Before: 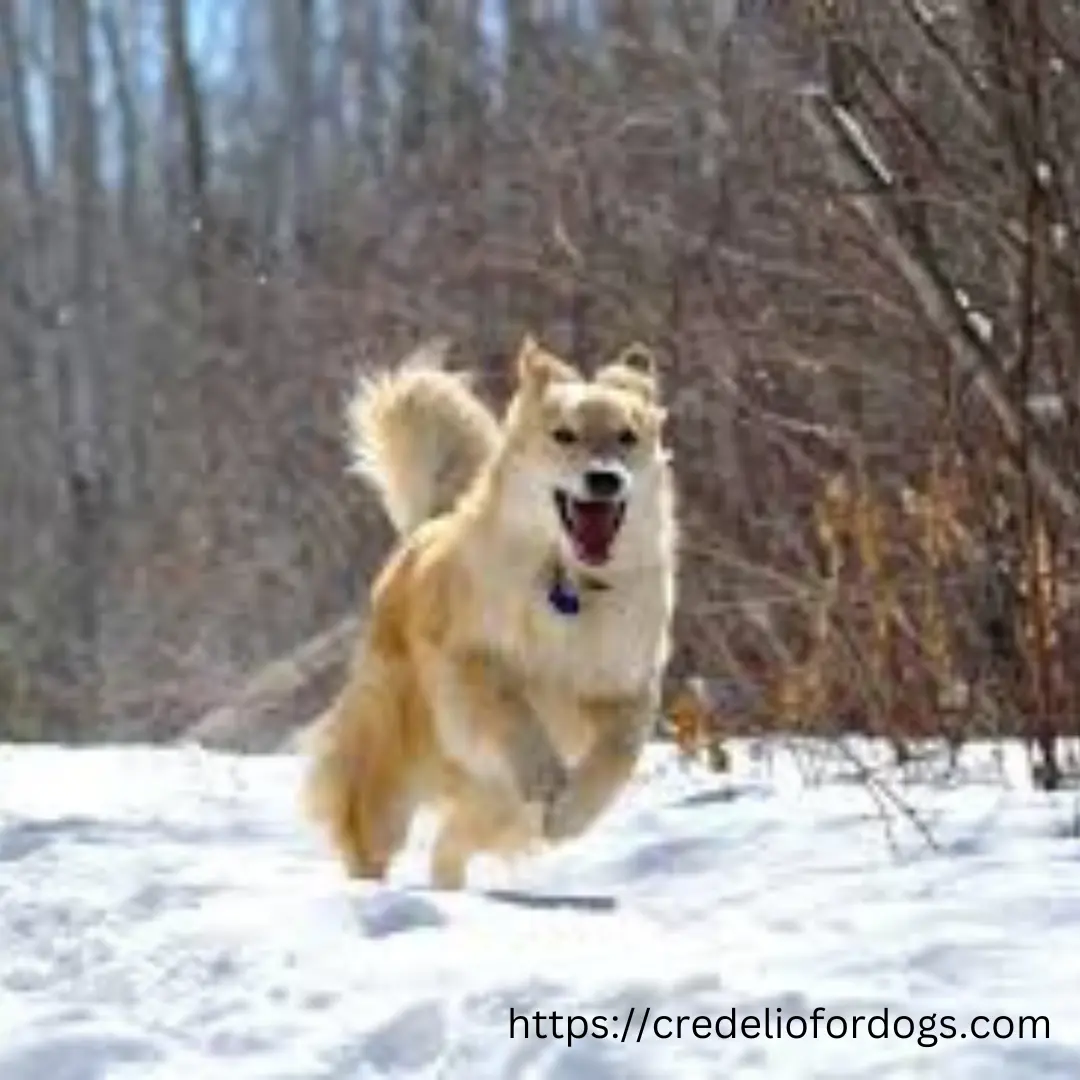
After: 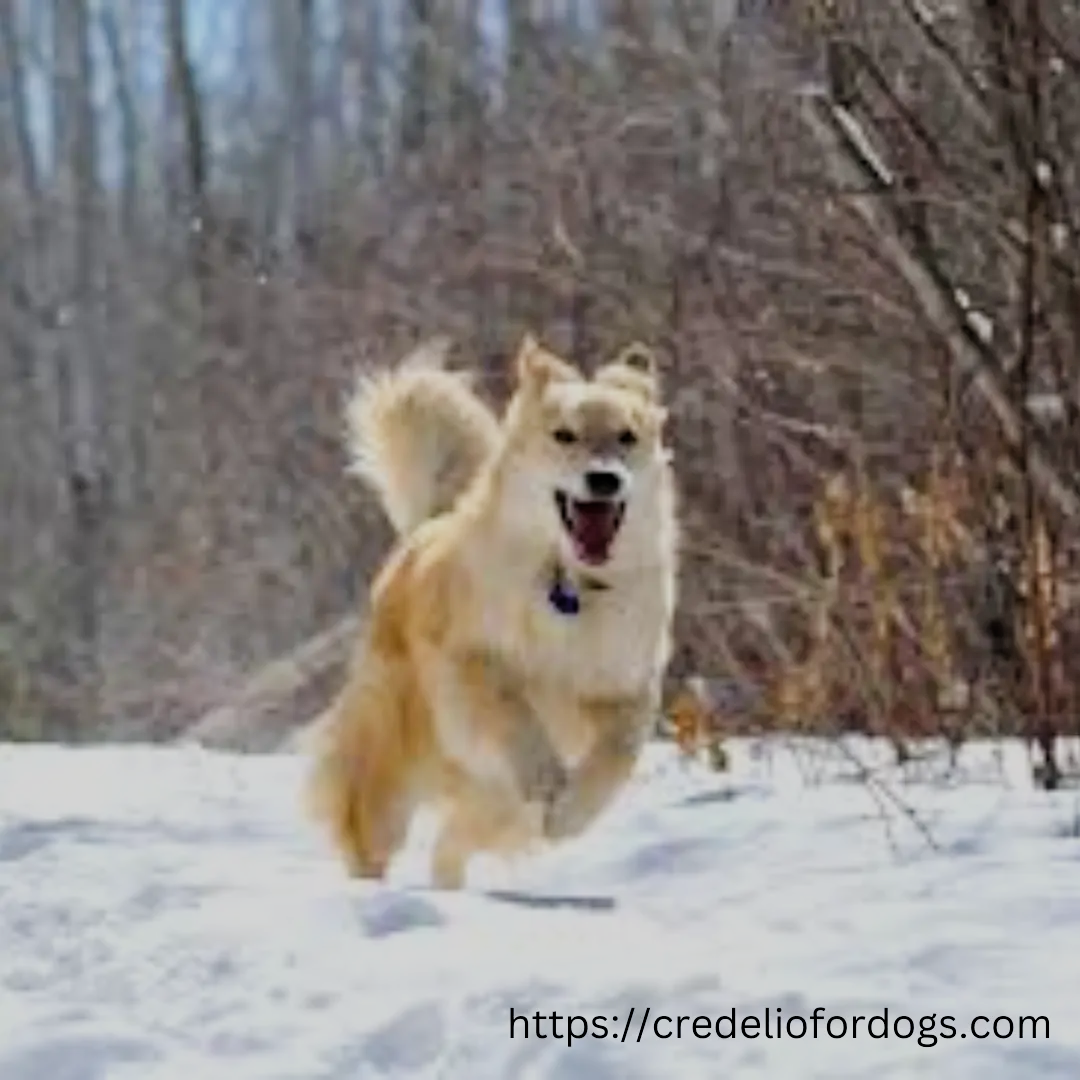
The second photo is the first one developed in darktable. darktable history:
filmic rgb: black relative exposure -7.65 EV, white relative exposure 4.56 EV, threshold 3.05 EV, hardness 3.61, enable highlight reconstruction true
